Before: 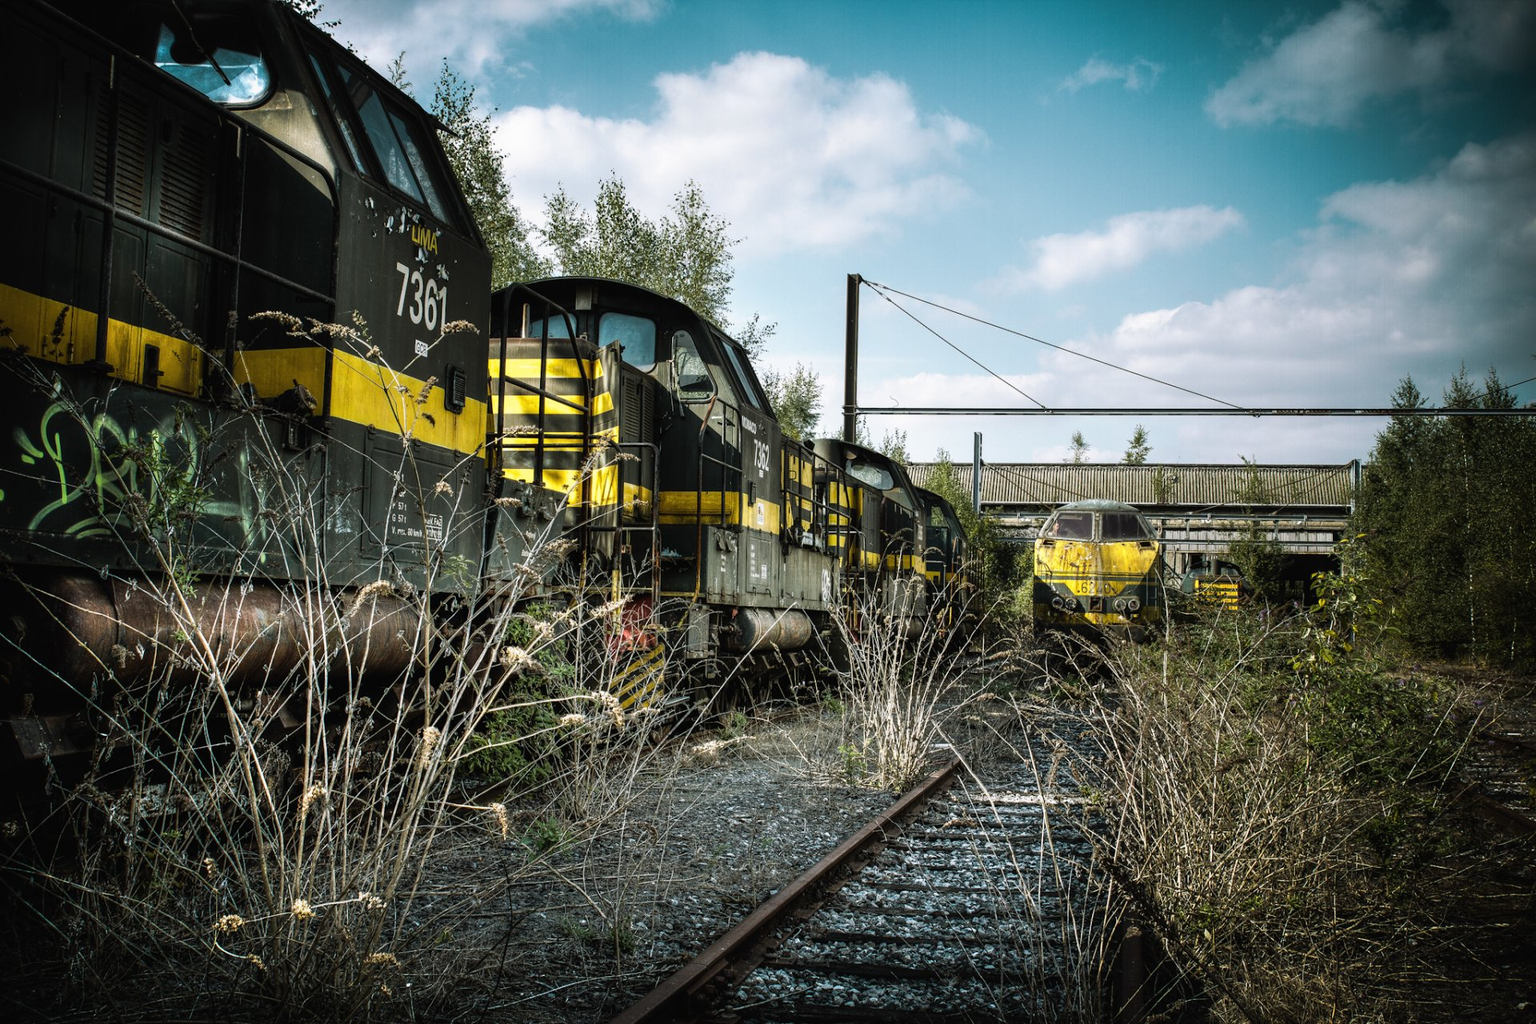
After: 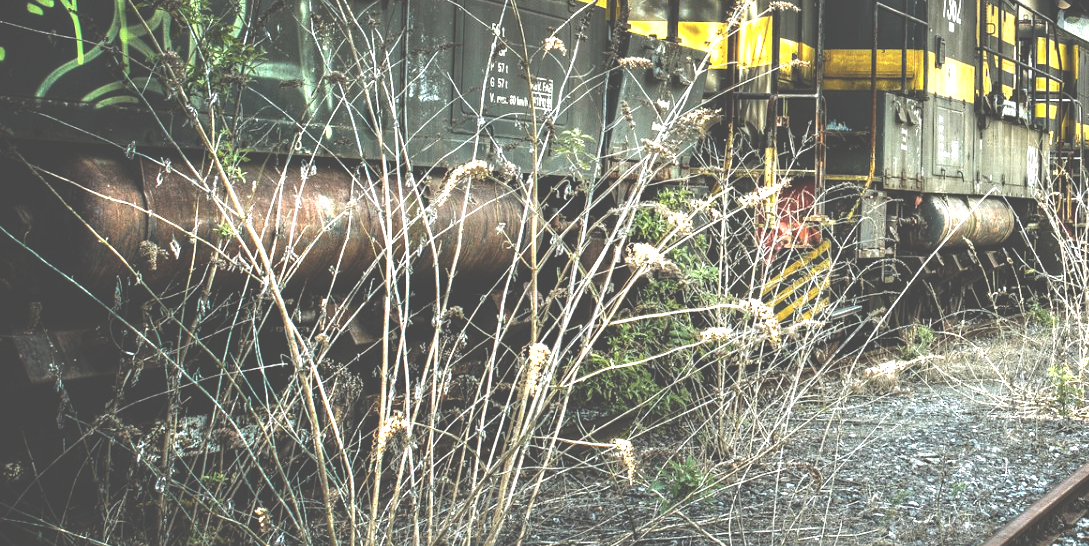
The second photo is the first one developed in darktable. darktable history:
crop: top 44.213%, right 43.263%, bottom 13.082%
exposure: black level correction -0.024, exposure 1.393 EV, compensate highlight preservation false
